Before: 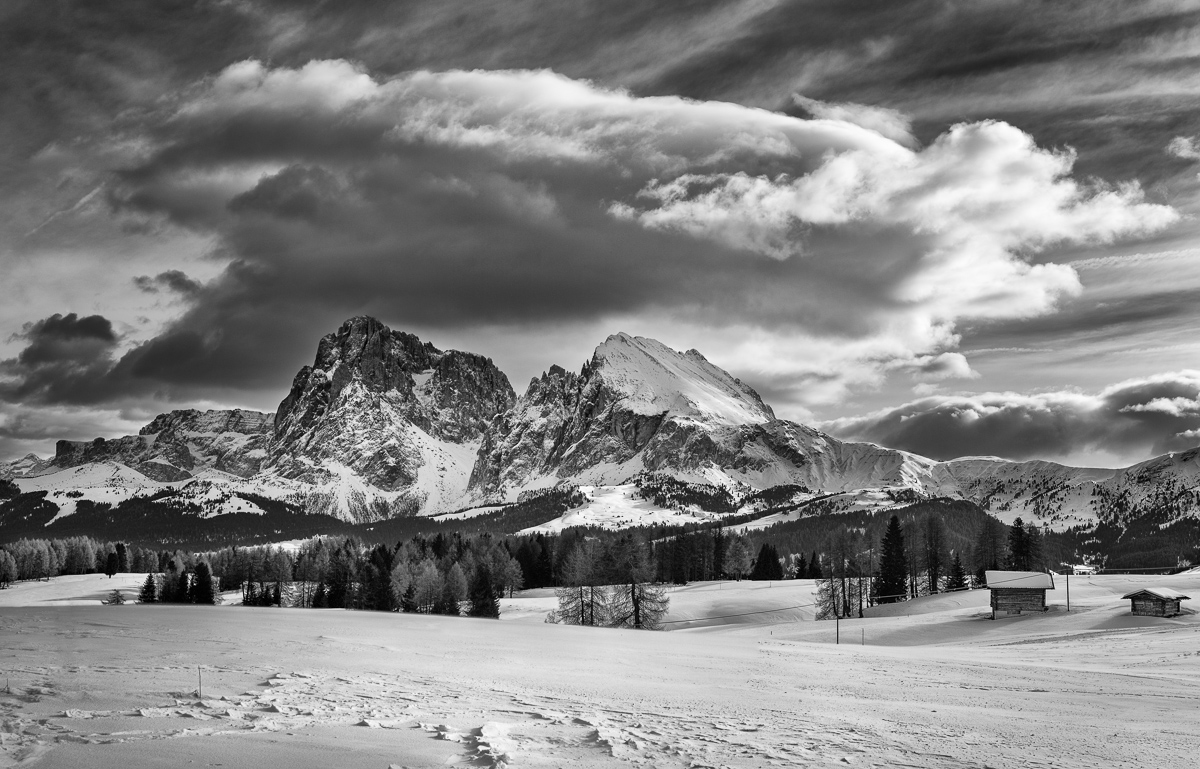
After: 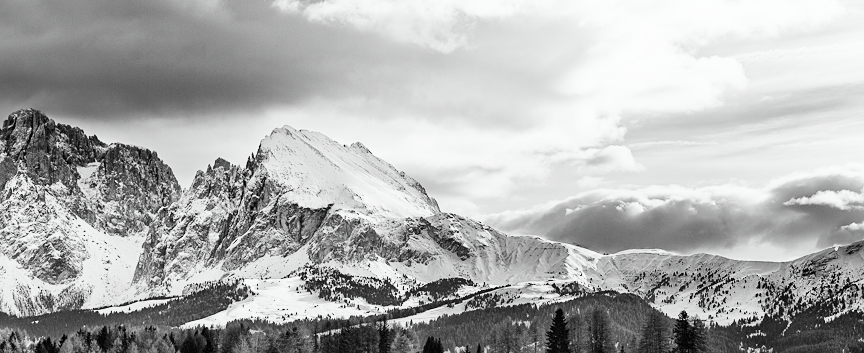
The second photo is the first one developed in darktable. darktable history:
color correction: highlights a* -0.182, highlights b* -0.124
sharpen: amount 0.2
filmic rgb: black relative exposure -7.65 EV, white relative exposure 4.56 EV, hardness 3.61
shadows and highlights: highlights 70.7, soften with gaussian
exposure: black level correction 0, exposure 1.3 EV, compensate exposure bias true, compensate highlight preservation false
contrast brightness saturation: contrast 0.08, saturation 0.02
crop and rotate: left 27.938%, top 27.046%, bottom 27.046%
color balance rgb: shadows fall-off 101%, linear chroma grading › mid-tones 7.63%, perceptual saturation grading › mid-tones 11.68%, mask middle-gray fulcrum 22.45%, global vibrance 10.11%, saturation formula JzAzBz (2021)
